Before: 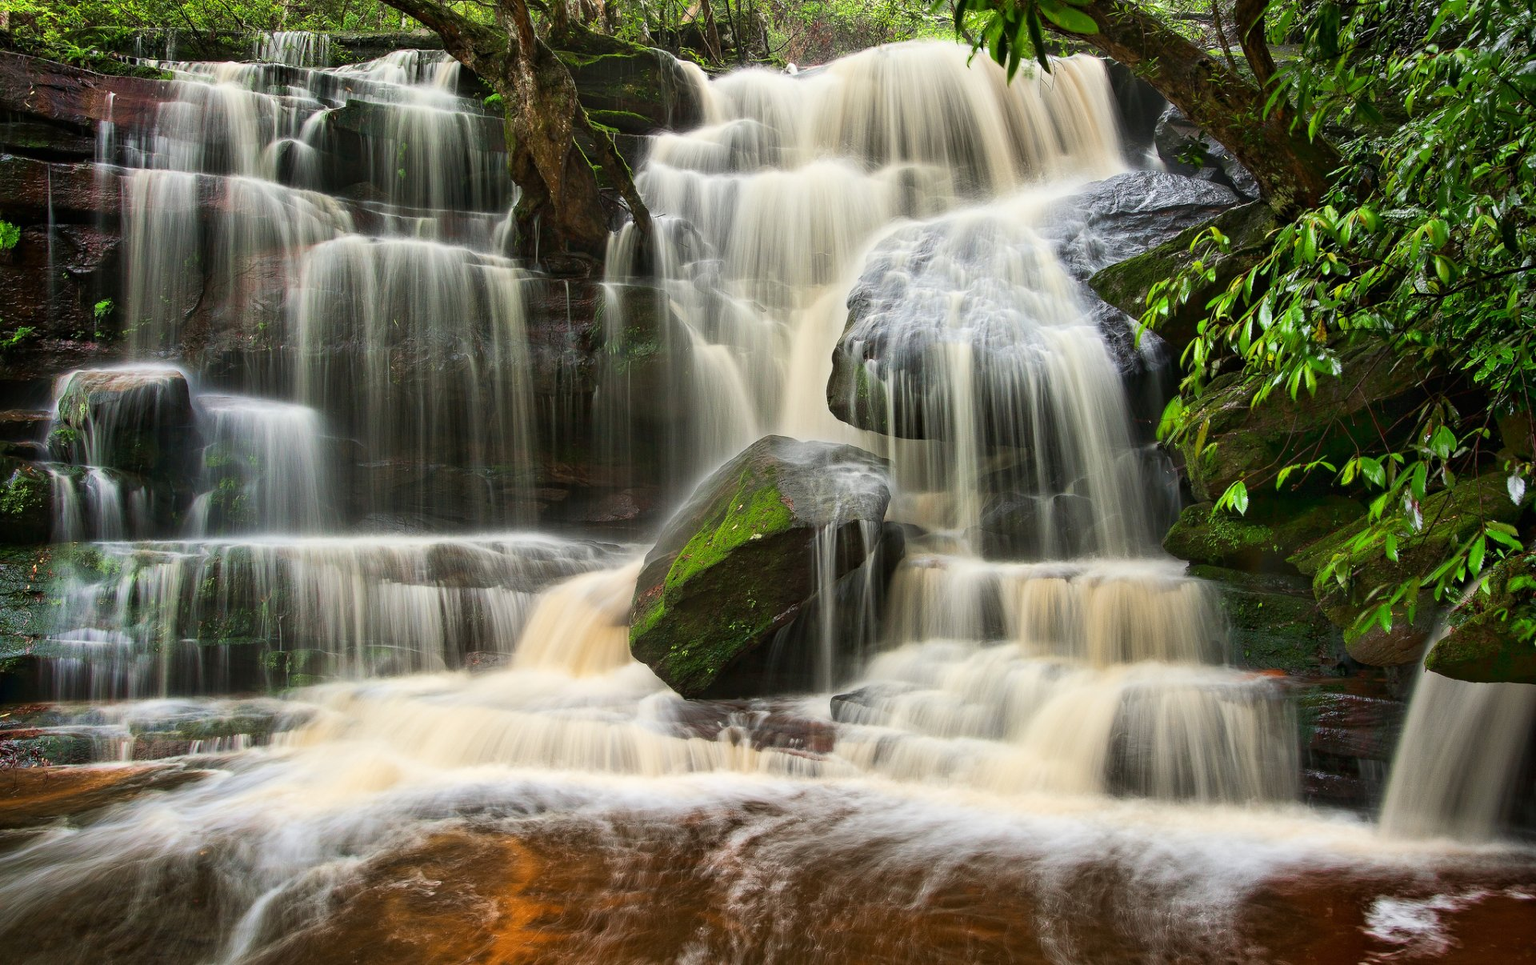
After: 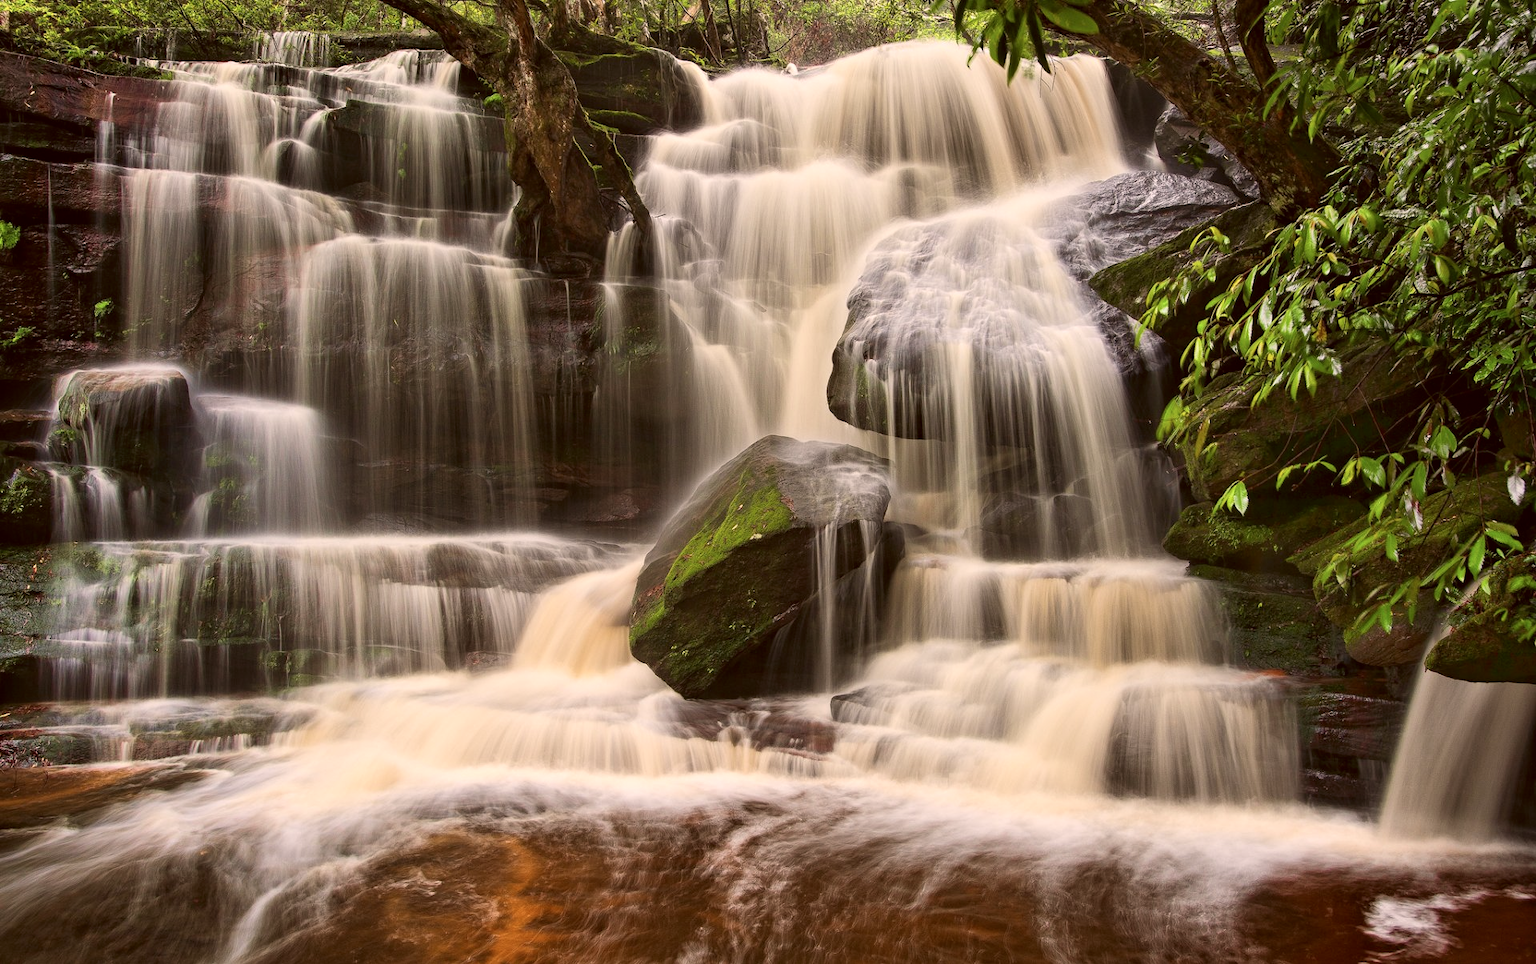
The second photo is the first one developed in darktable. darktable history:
color correction: highlights a* 10.21, highlights b* 9.79, shadows a* 8.61, shadows b* 7.88, saturation 0.8
